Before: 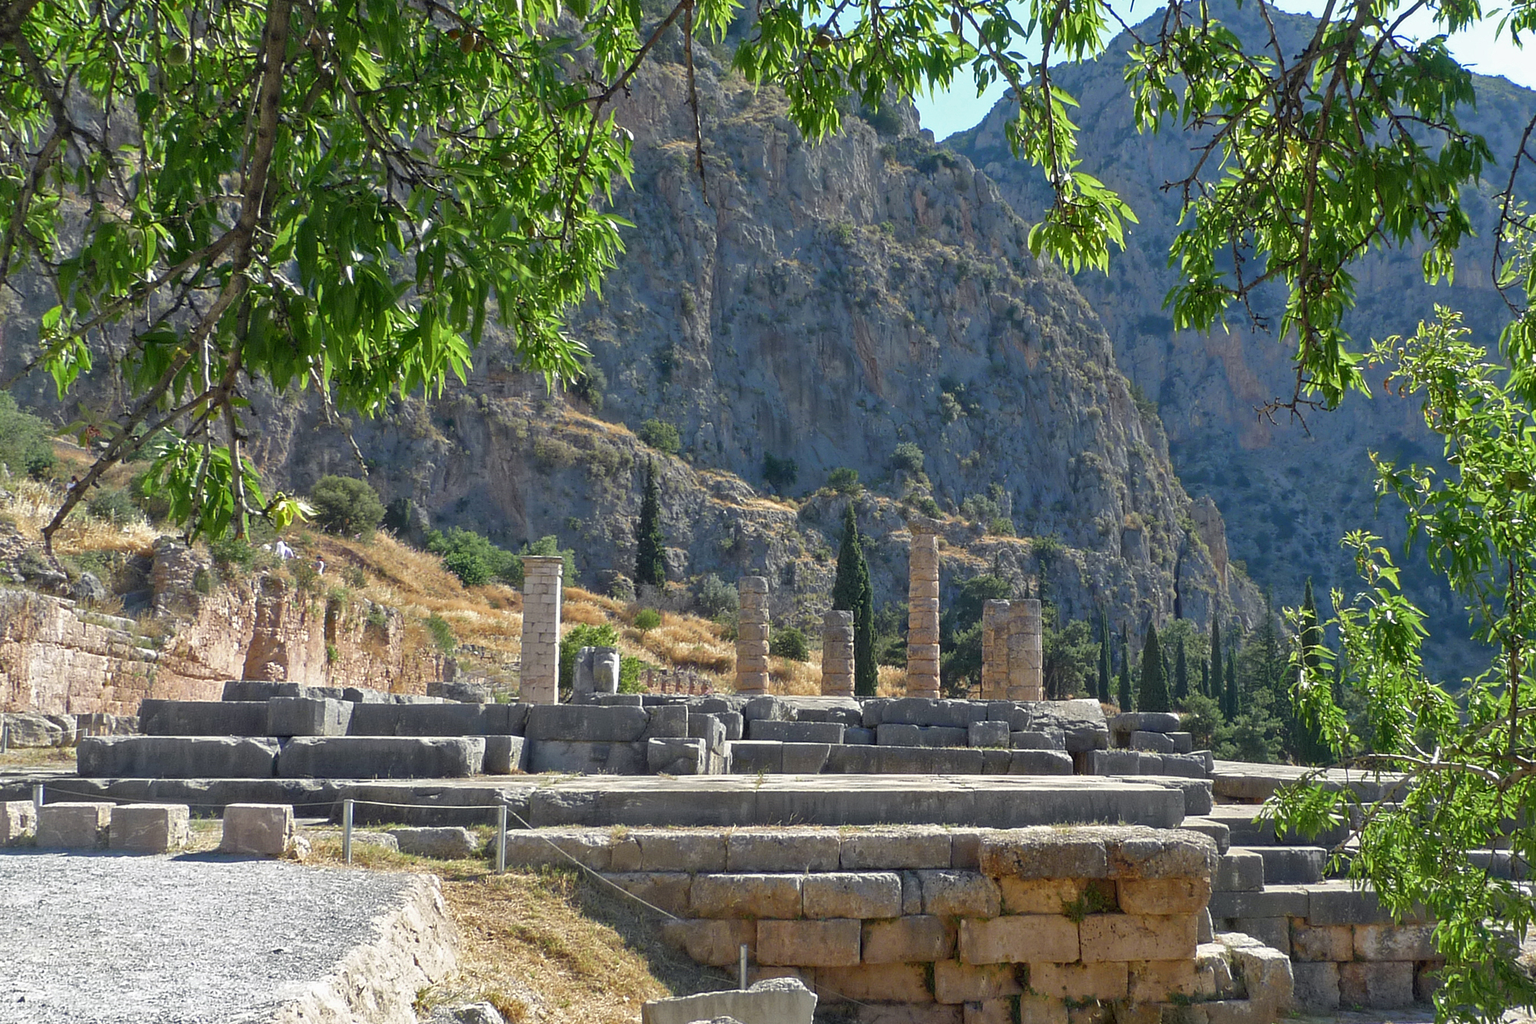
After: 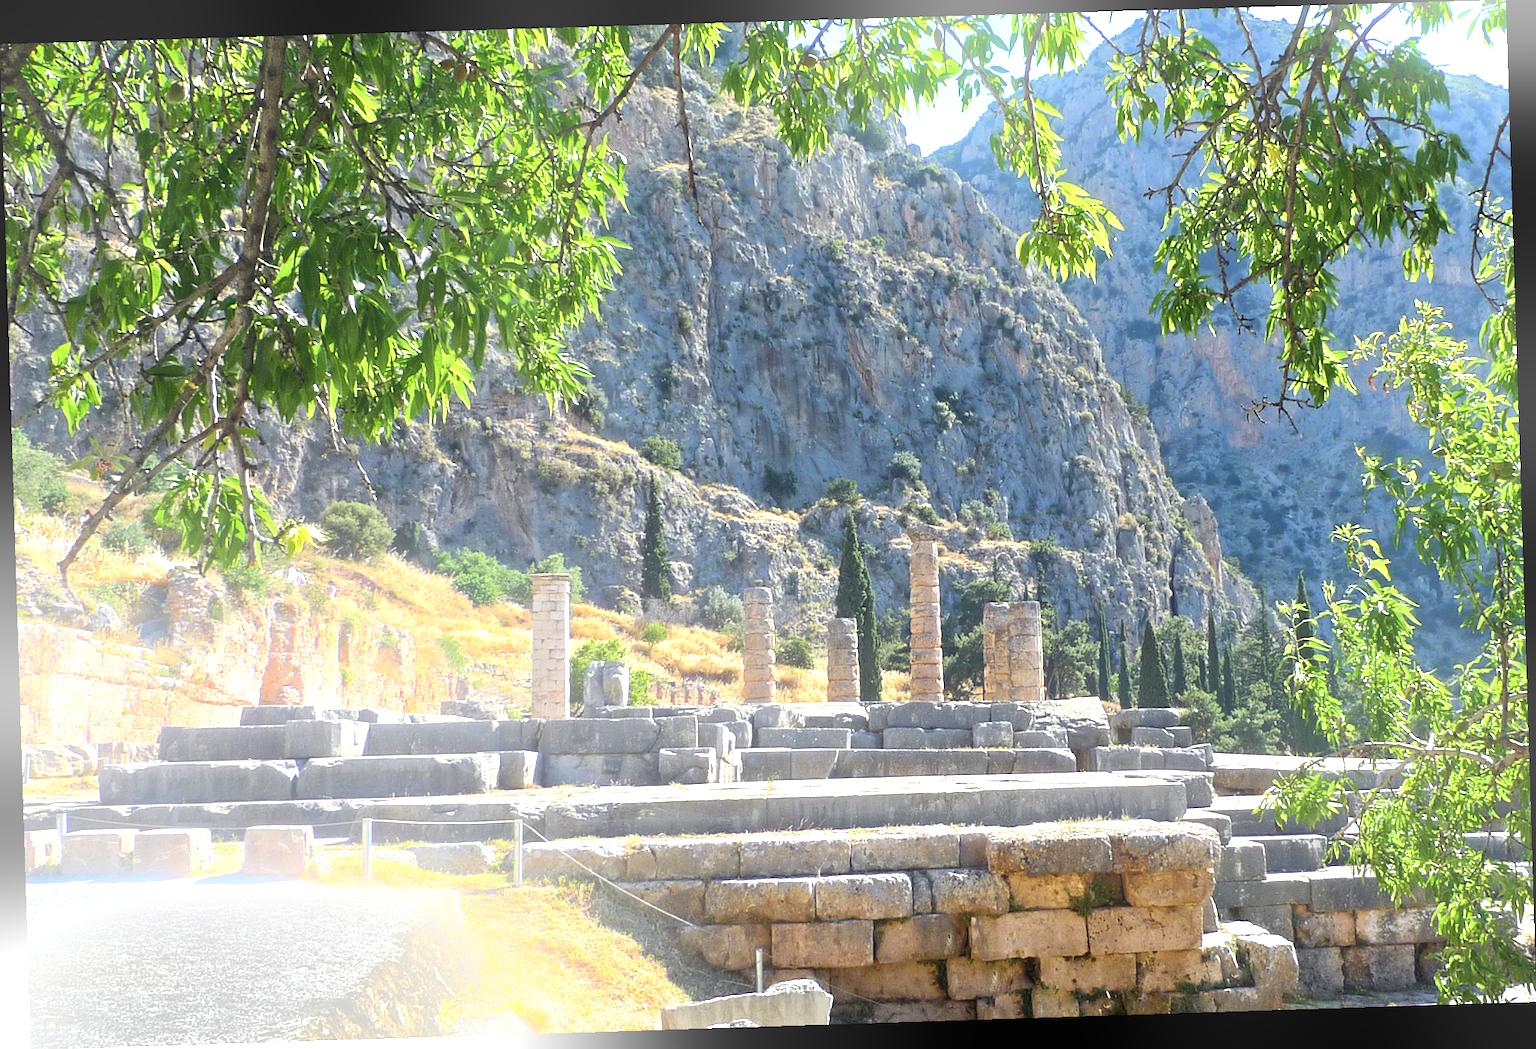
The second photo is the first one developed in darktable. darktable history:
exposure: black level correction 0, exposure 0.7 EV, compensate exposure bias true, compensate highlight preservation false
rotate and perspective: rotation -1.77°, lens shift (horizontal) 0.004, automatic cropping off
tone equalizer: -8 EV -0.75 EV, -7 EV -0.7 EV, -6 EV -0.6 EV, -5 EV -0.4 EV, -3 EV 0.4 EV, -2 EV 0.6 EV, -1 EV 0.7 EV, +0 EV 0.75 EV, edges refinement/feathering 500, mask exposure compensation -1.57 EV, preserve details no
bloom: on, module defaults
